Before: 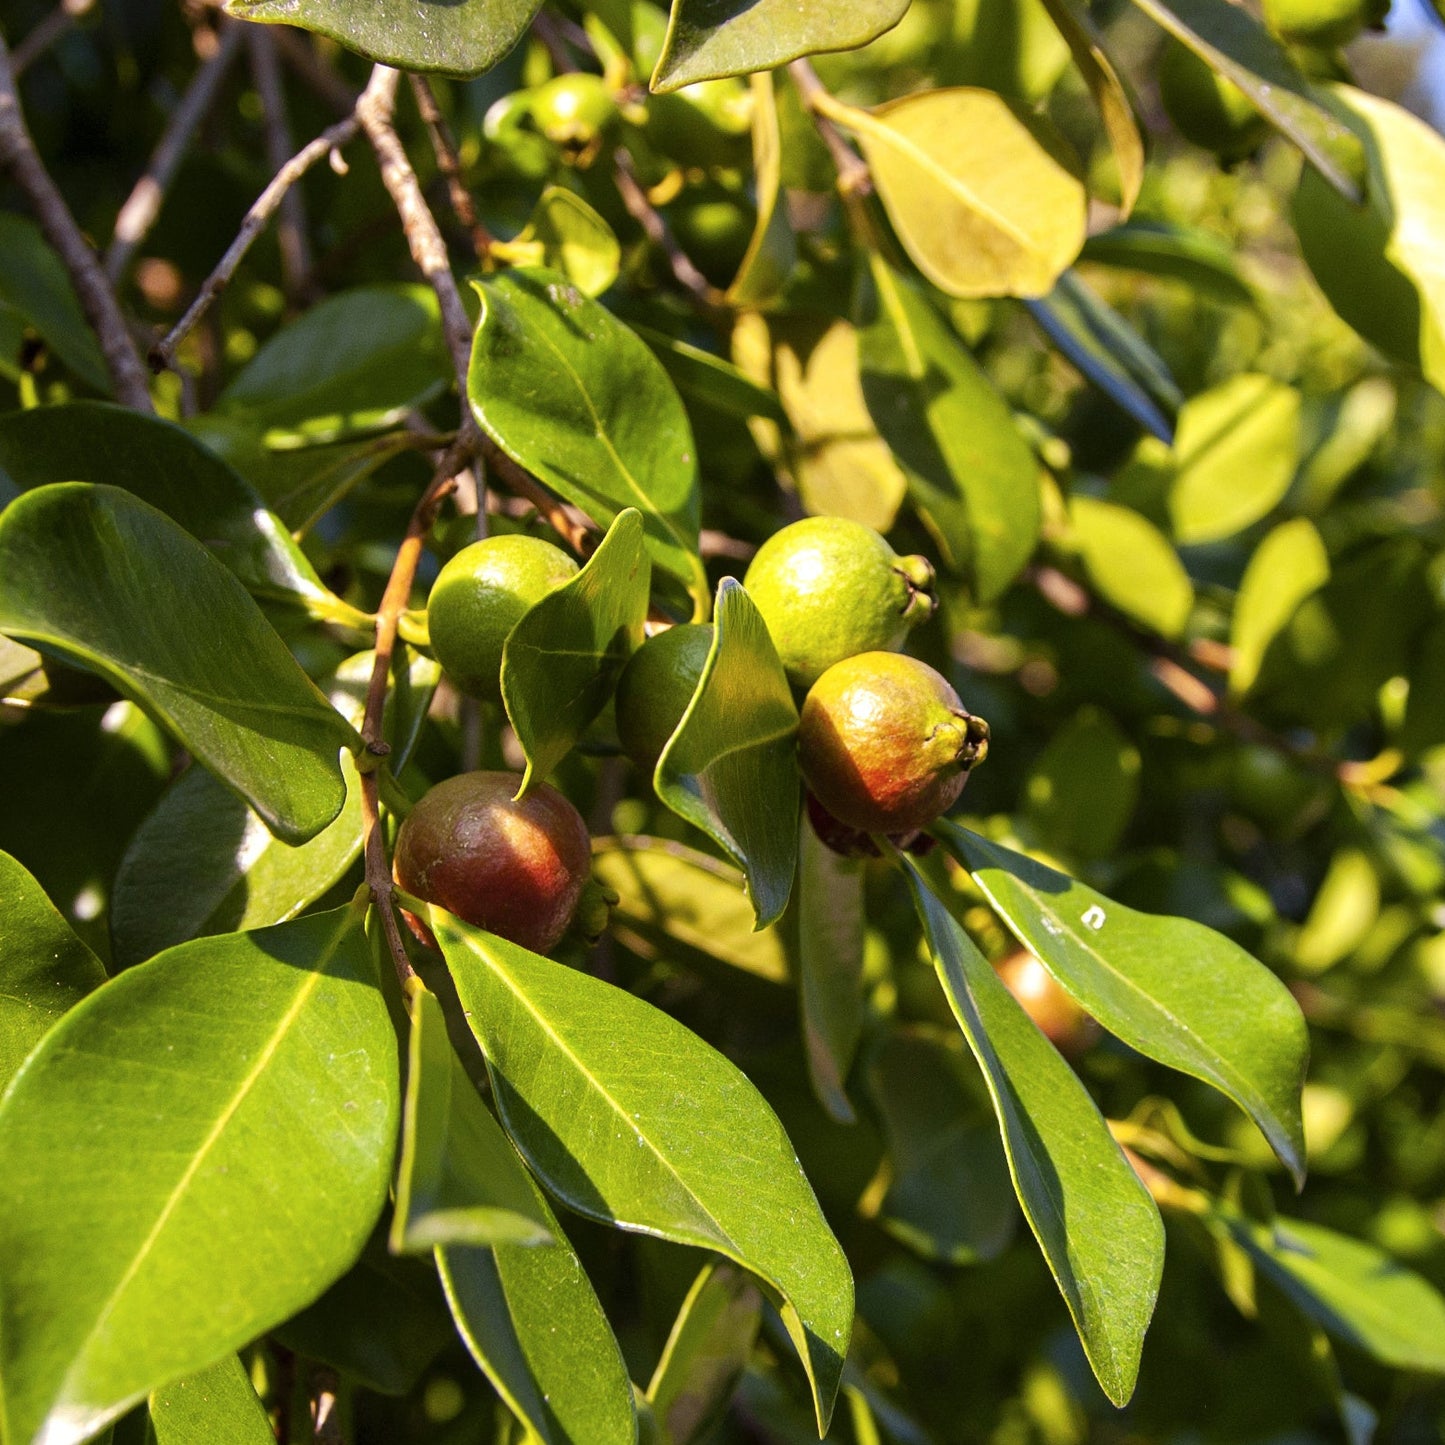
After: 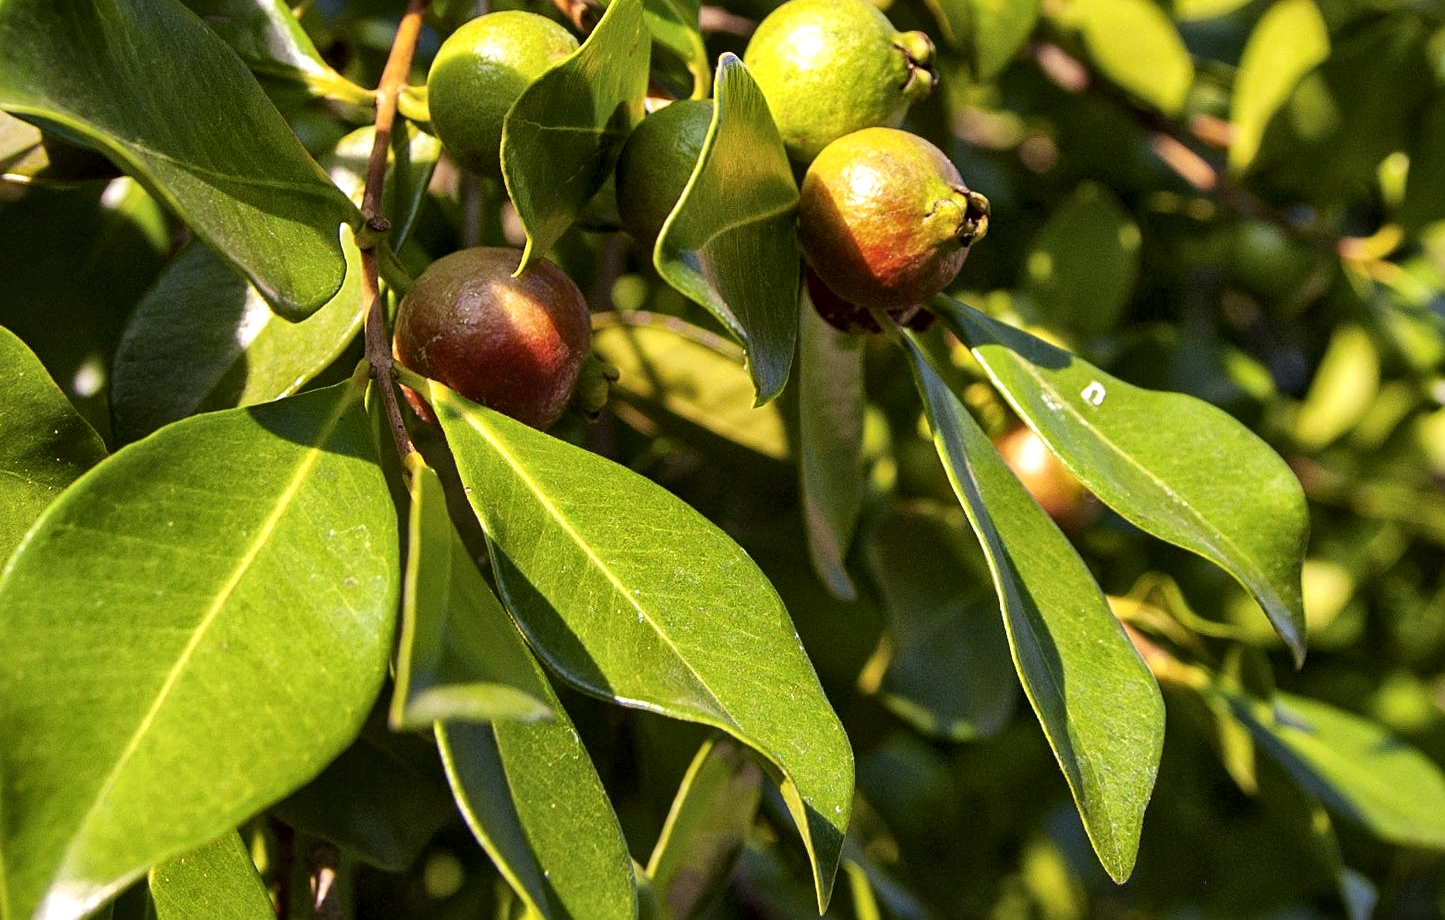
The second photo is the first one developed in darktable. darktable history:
local contrast: mode bilateral grid, contrast 20, coarseness 50, detail 148%, midtone range 0.2
sharpen: amount 0.211
crop and rotate: top 36.332%
